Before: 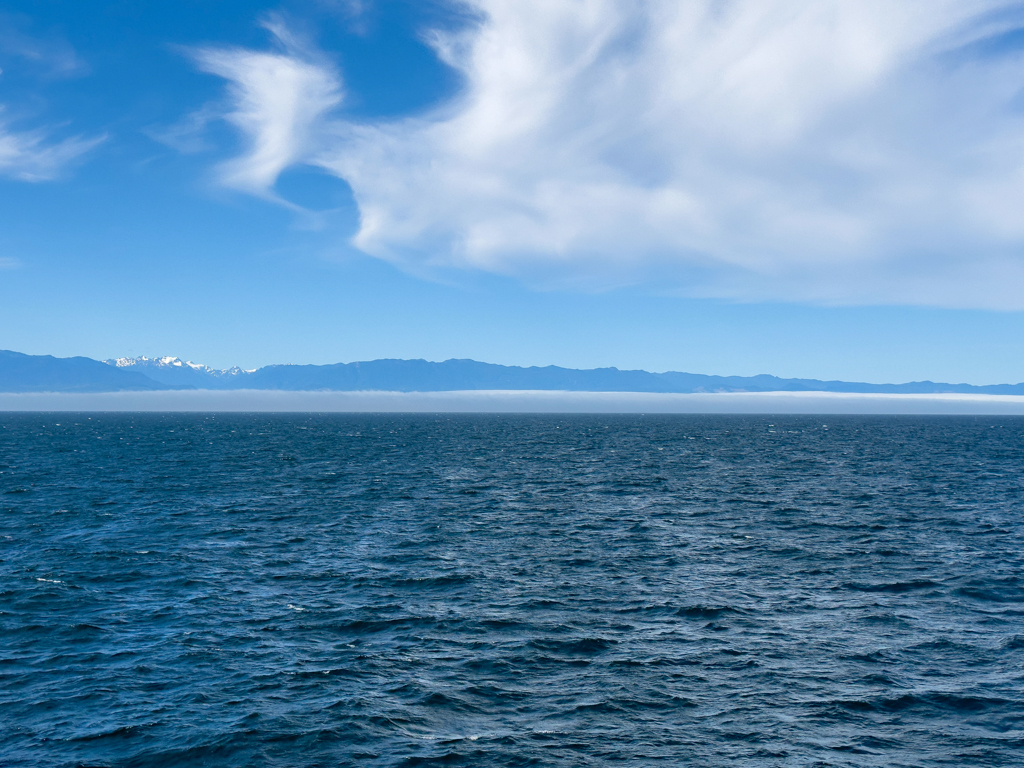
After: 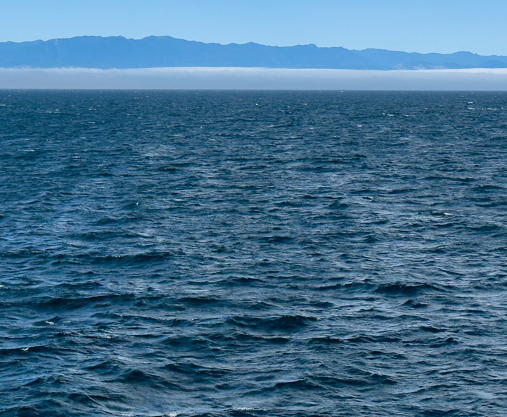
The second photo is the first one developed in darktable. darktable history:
crop: left 29.423%, top 42.17%, right 21.004%, bottom 3.514%
